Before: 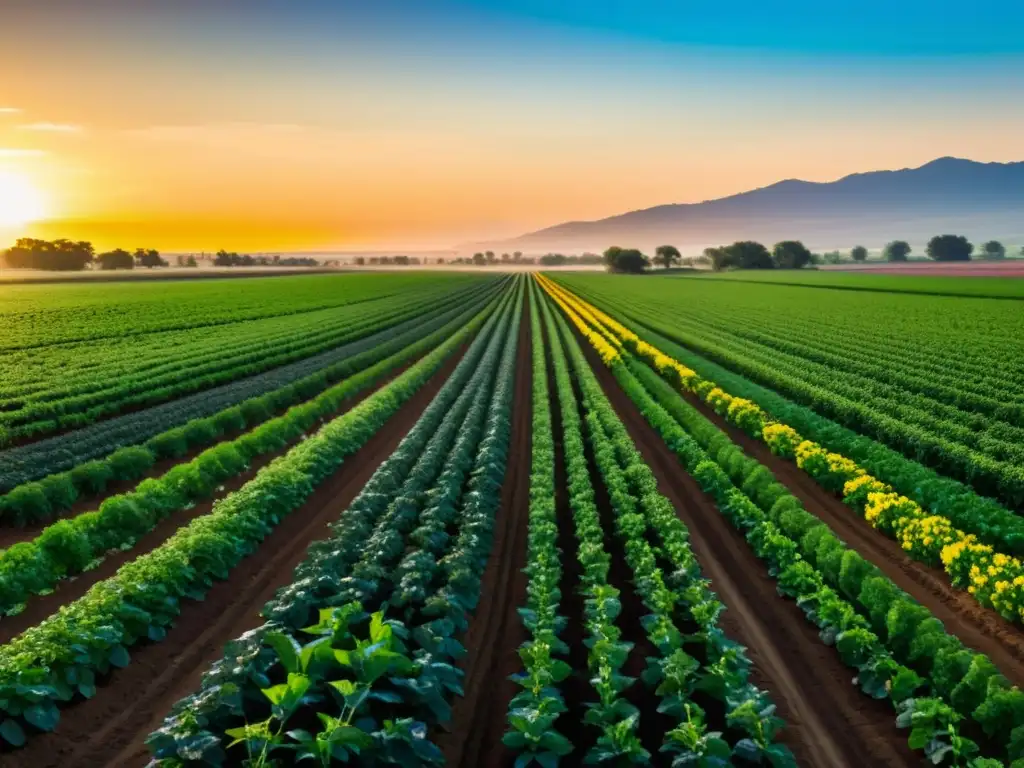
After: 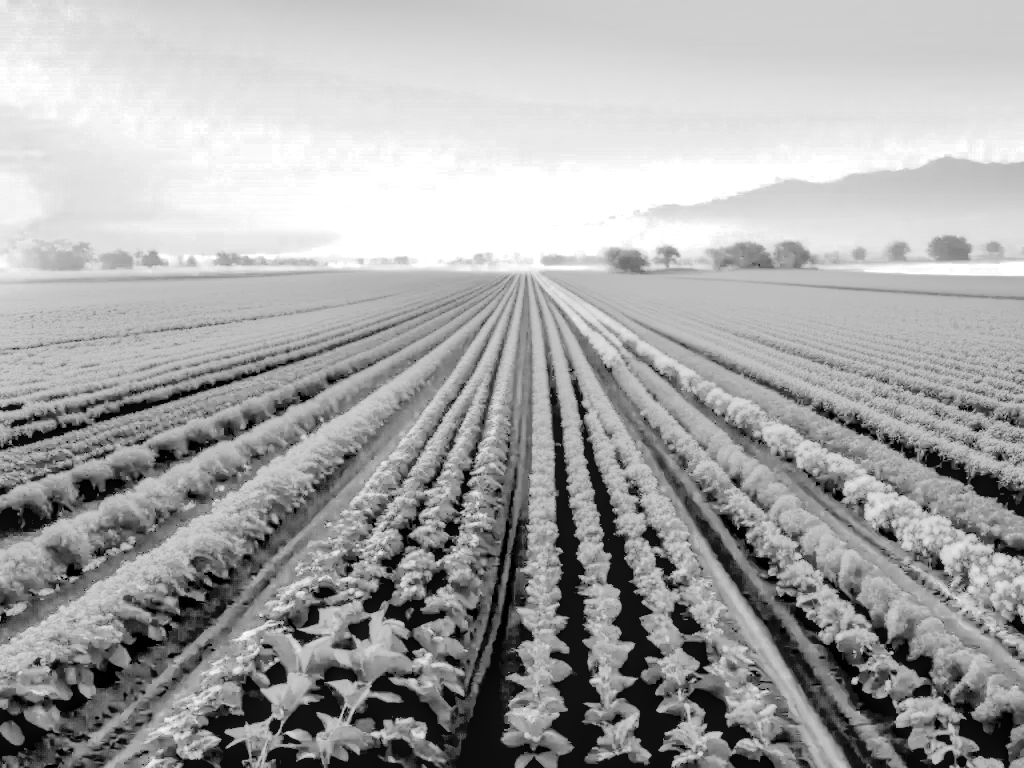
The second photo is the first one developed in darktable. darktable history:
tone curve: curves: ch0 [(0, 0.022) (0.114, 0.088) (0.282, 0.316) (0.446, 0.511) (0.613, 0.693) (0.786, 0.843) (0.999, 0.949)]; ch1 [(0, 0) (0.395, 0.343) (0.463, 0.427) (0.486, 0.474) (0.503, 0.5) (0.535, 0.522) (0.555, 0.546) (0.594, 0.614) (0.755, 0.793) (1, 1)]; ch2 [(0, 0) (0.369, 0.388) (0.449, 0.431) (0.501, 0.5) (0.528, 0.517) (0.561, 0.59) (0.612, 0.646) (0.697, 0.721) (1, 1)], color space Lab, independent channels, preserve colors none
contrast brightness saturation: brightness 0.988
exposure: black level correction 0.009, exposure 0.106 EV, compensate highlight preservation false
color zones: curves: ch0 [(0.004, 0.588) (0.116, 0.636) (0.259, 0.476) (0.423, 0.464) (0.75, 0.5)]; ch1 [(0, 0) (0.143, 0) (0.286, 0) (0.429, 0) (0.571, 0) (0.714, 0) (0.857, 0)]
color calibration: illuminant same as pipeline (D50), adaptation none (bypass), x 0.333, y 0.334, temperature 5010.09 K
color balance rgb: linear chroma grading › global chroma 19.743%, perceptual saturation grading › global saturation 37.207%, perceptual saturation grading › shadows 35.249%, global vibrance 20%
local contrast: on, module defaults
